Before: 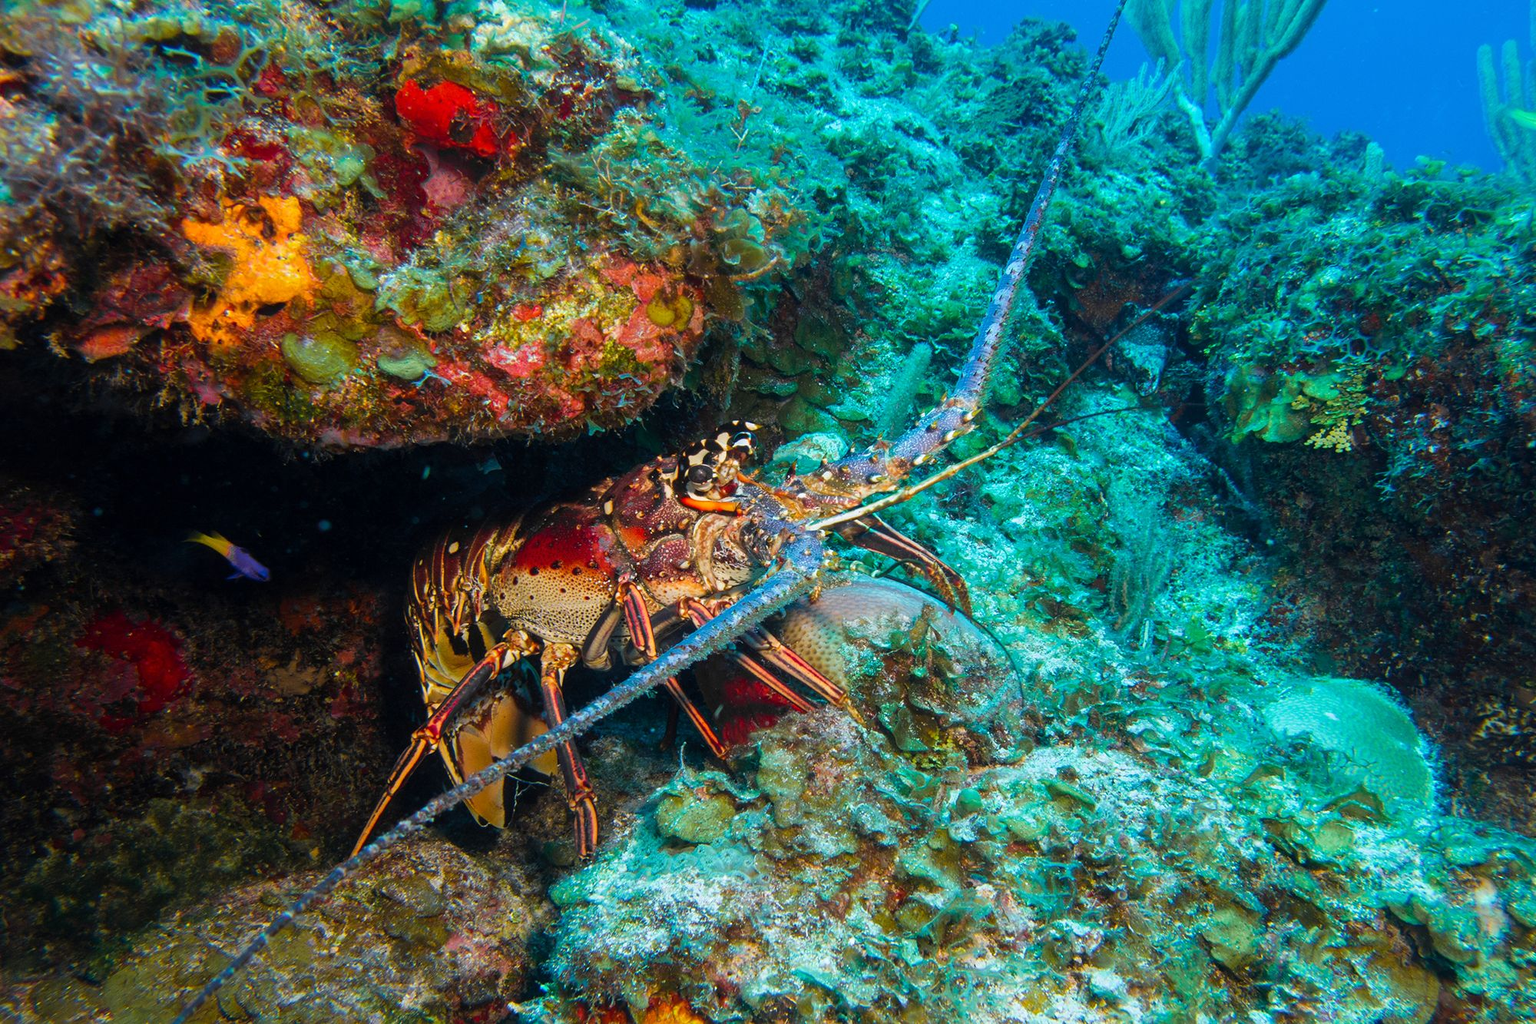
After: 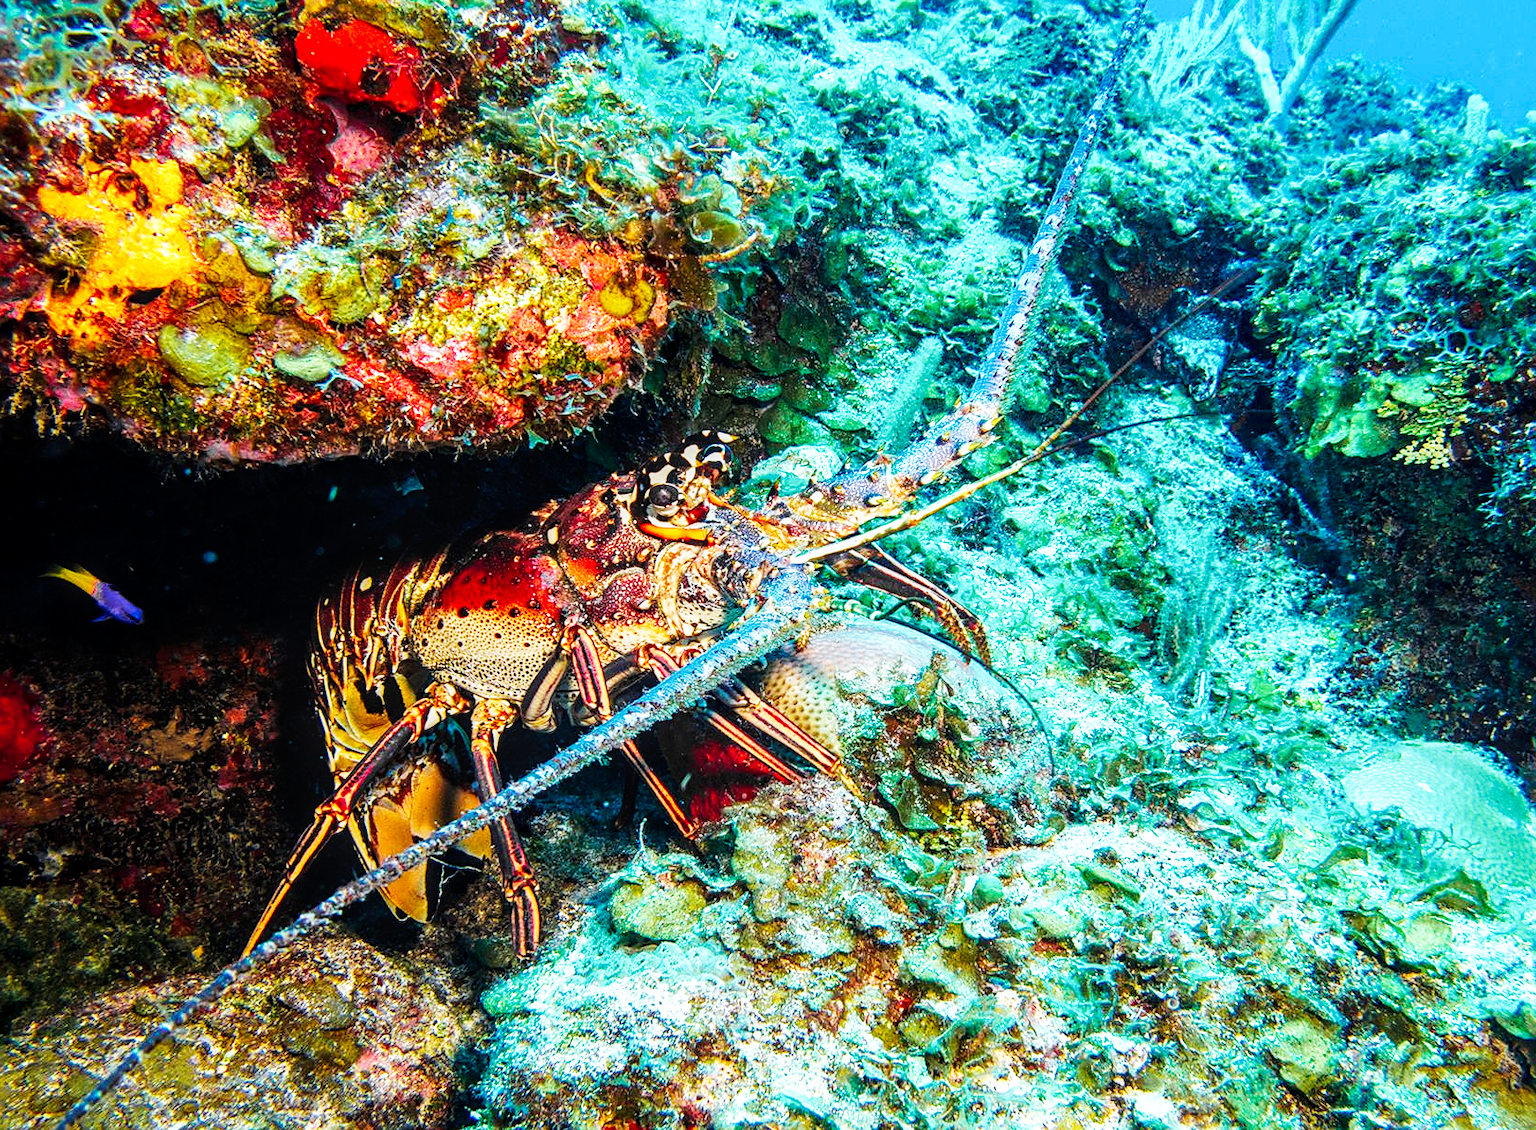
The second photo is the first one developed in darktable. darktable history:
sharpen: on, module defaults
base curve: curves: ch0 [(0, 0) (0.007, 0.004) (0.027, 0.03) (0.046, 0.07) (0.207, 0.54) (0.442, 0.872) (0.673, 0.972) (1, 1)], preserve colors none
crop: left 9.807%, top 6.259%, right 7.334%, bottom 2.177%
local contrast: detail 130%
